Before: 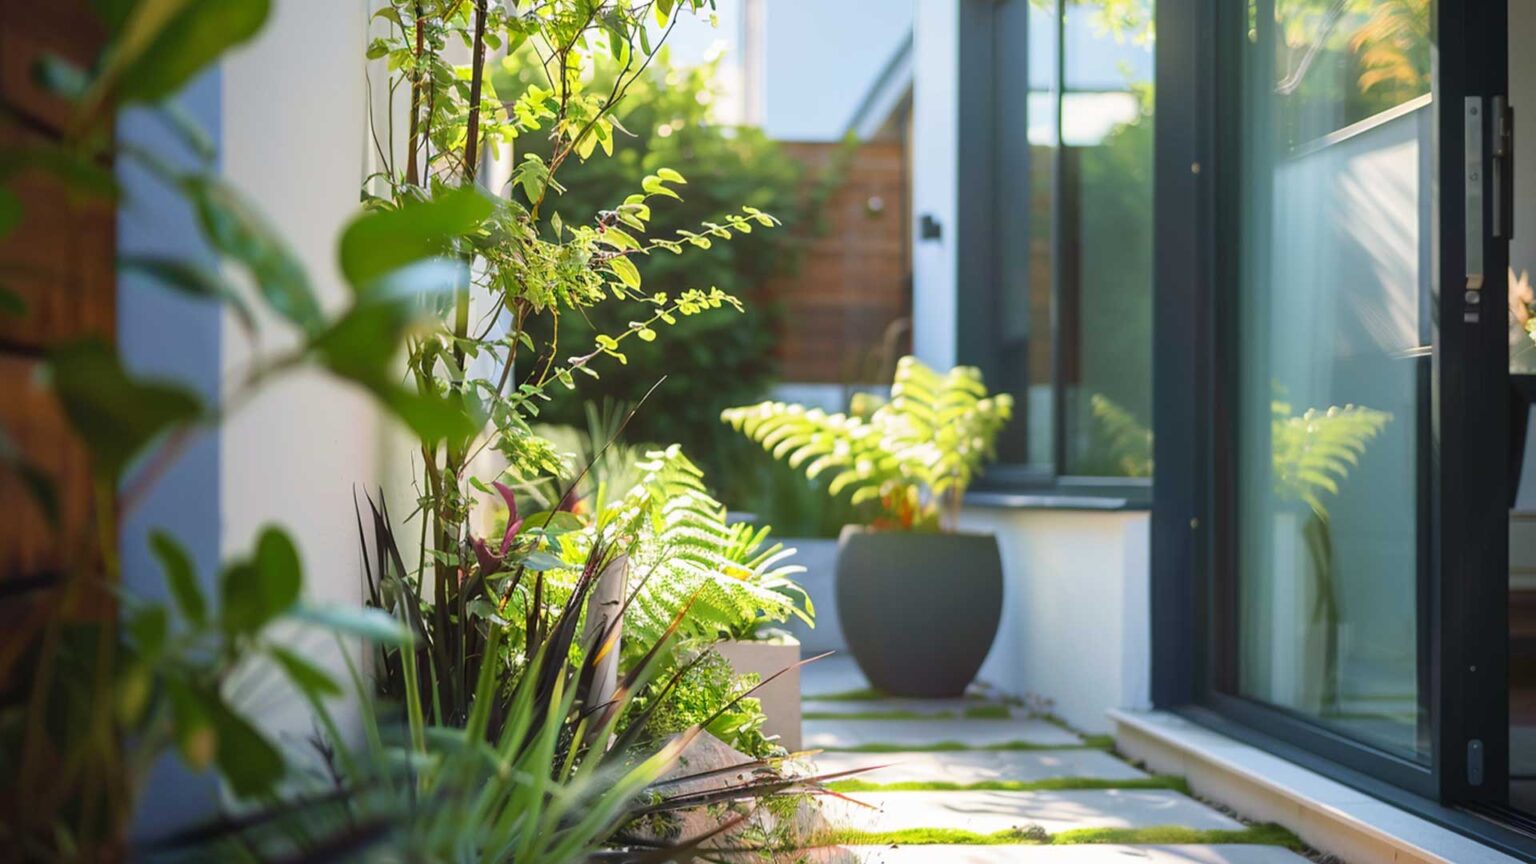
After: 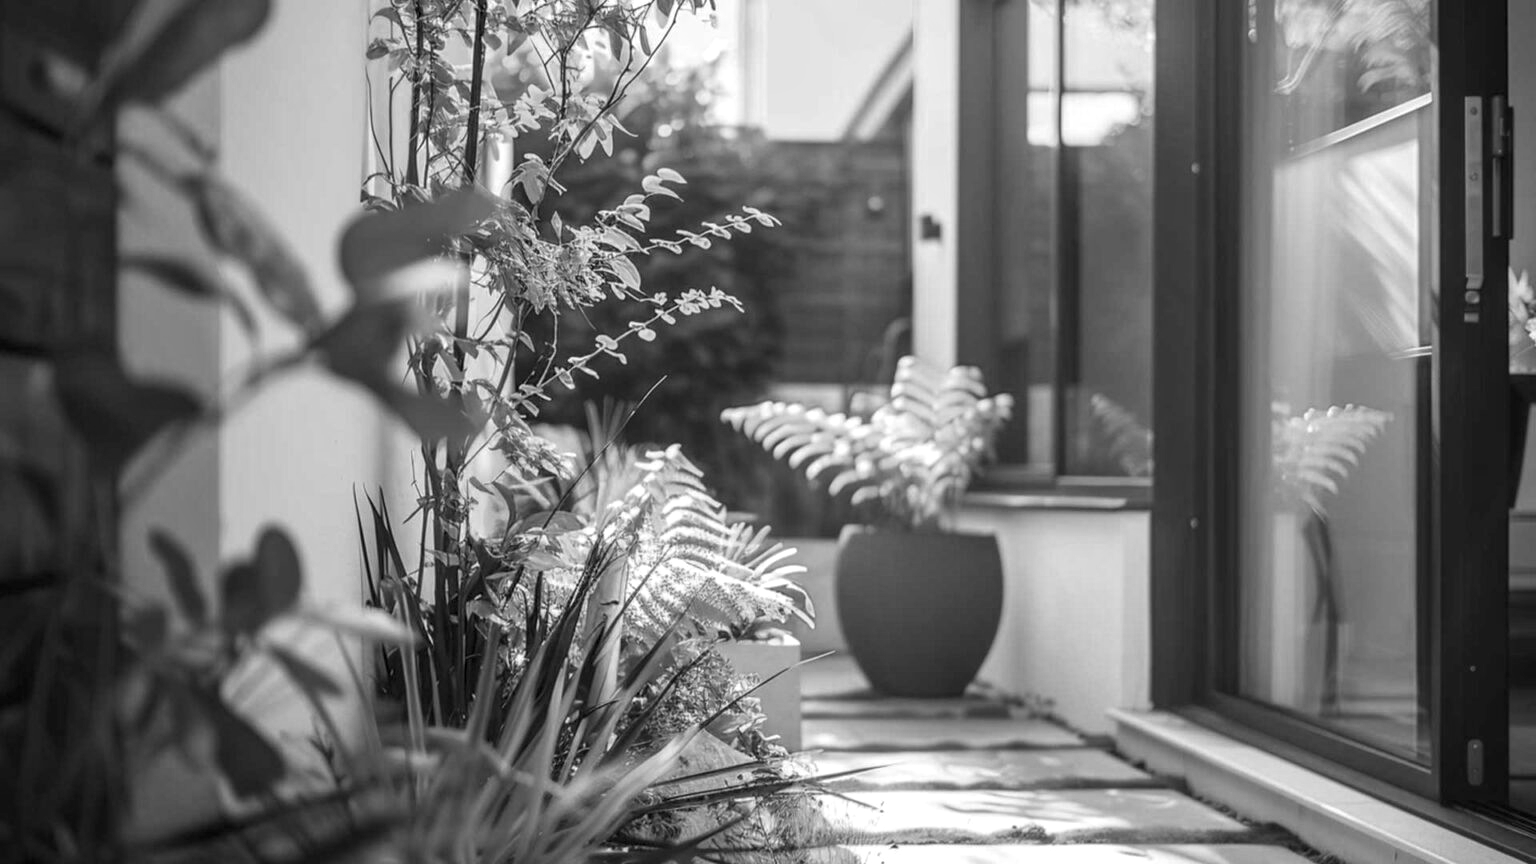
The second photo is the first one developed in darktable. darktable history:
exposure: compensate highlight preservation false
color calibration: output gray [0.25, 0.35, 0.4, 0], x 0.383, y 0.372, temperature 3905.17 K
local contrast: on, module defaults
